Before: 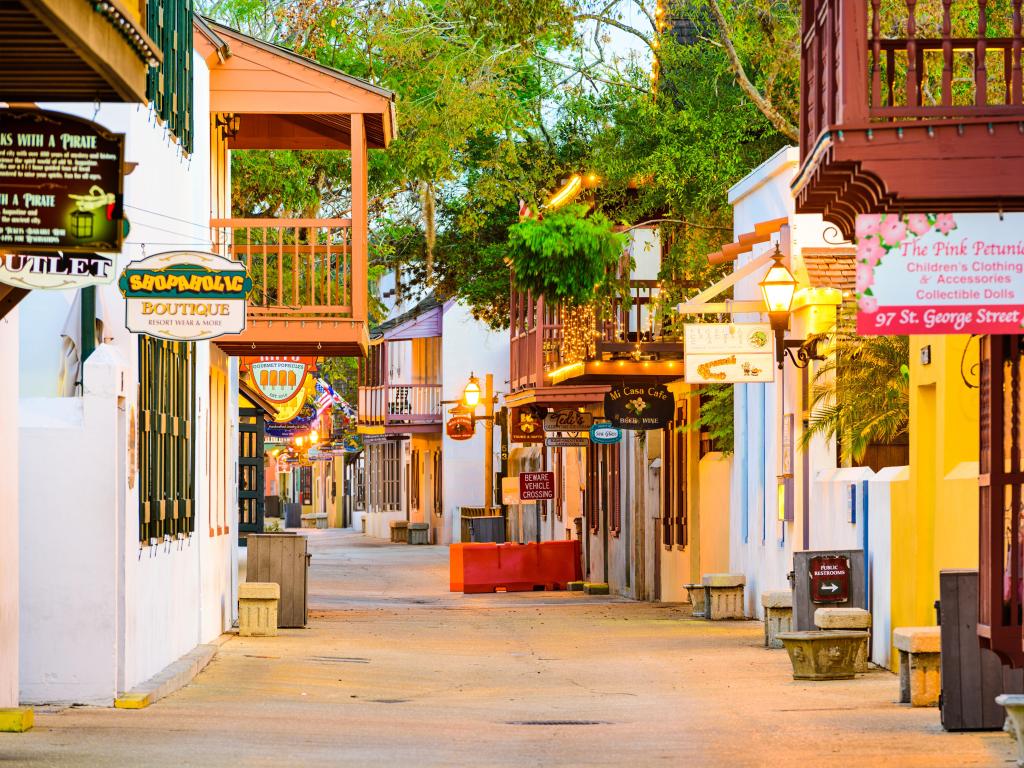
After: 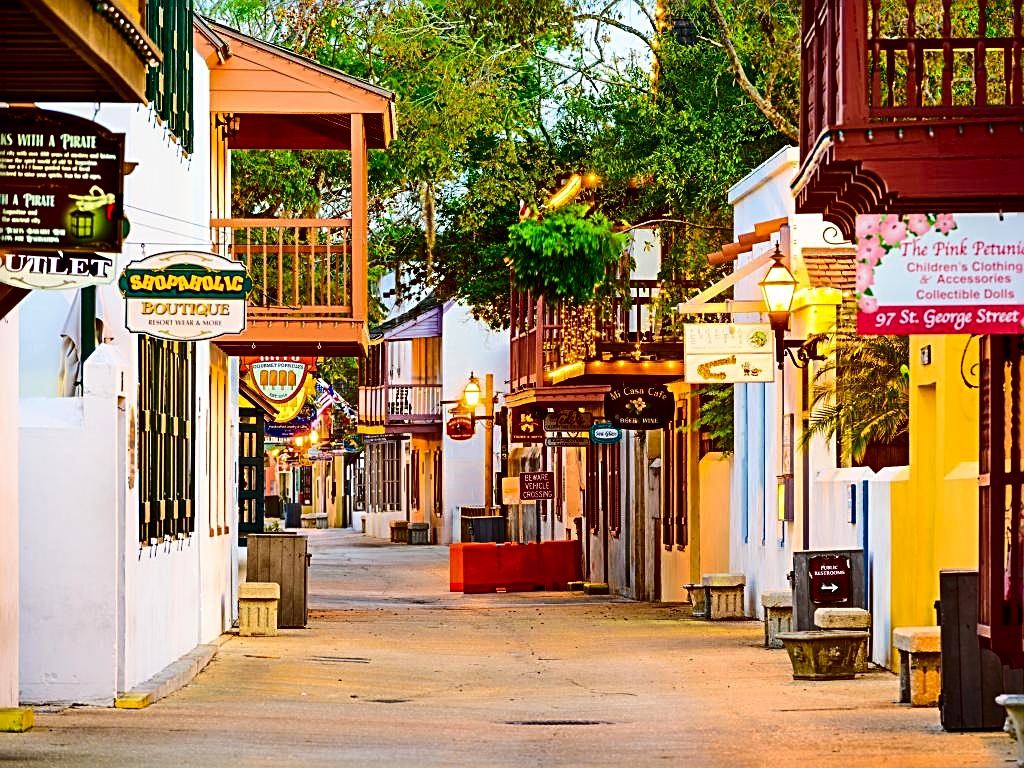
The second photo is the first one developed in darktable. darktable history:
sharpen: radius 2.687, amount 0.661
contrast brightness saturation: contrast 0.186, brightness -0.233, saturation 0.111
